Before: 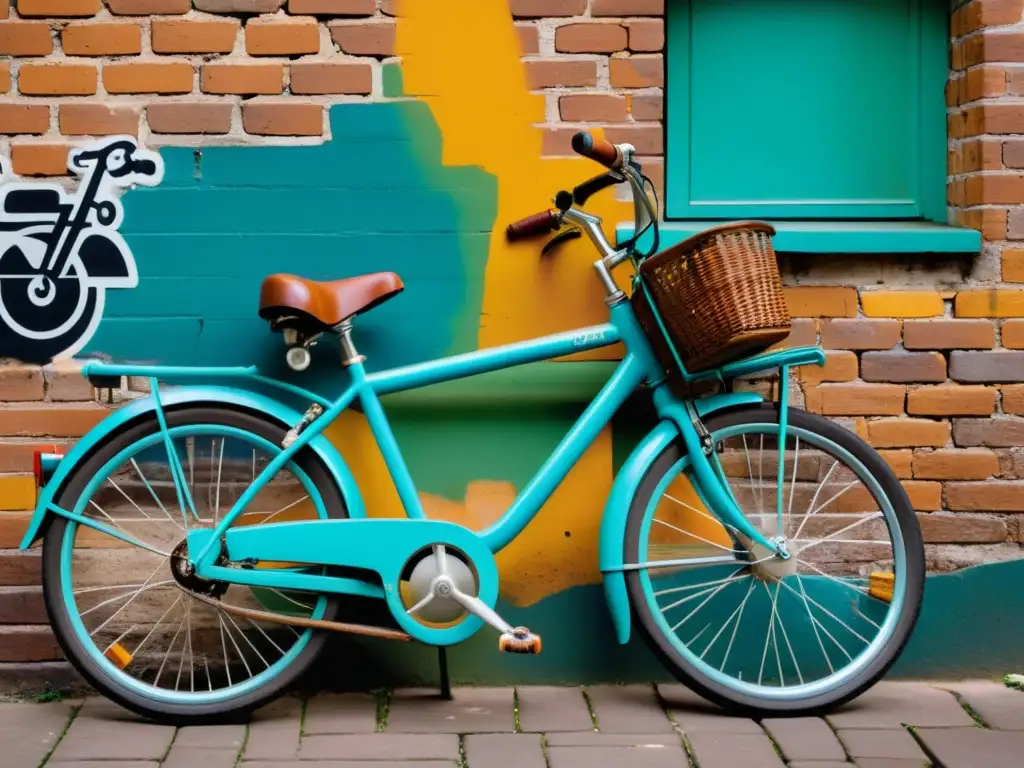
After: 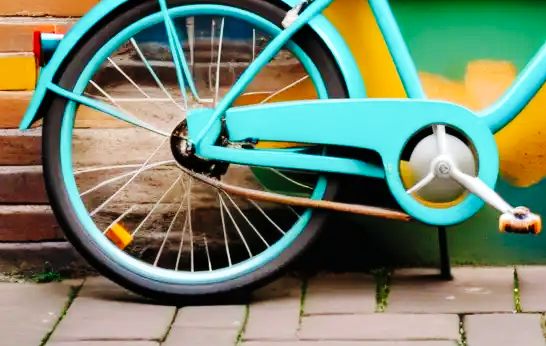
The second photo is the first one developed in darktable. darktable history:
exposure: exposure 0.197 EV, compensate highlight preservation false
crop and rotate: top 54.778%, right 46.61%, bottom 0.159%
base curve: curves: ch0 [(0, 0) (0.036, 0.025) (0.121, 0.166) (0.206, 0.329) (0.605, 0.79) (1, 1)], preserve colors none
